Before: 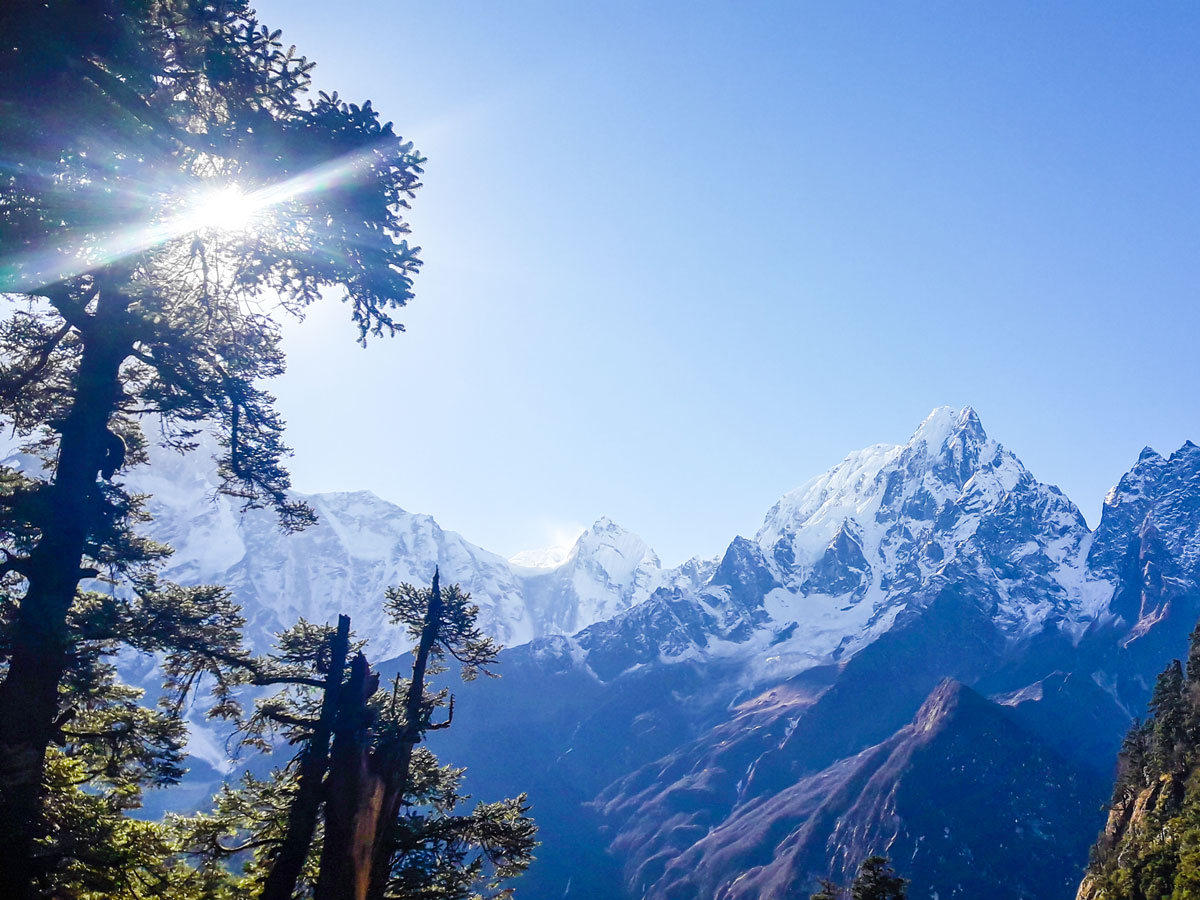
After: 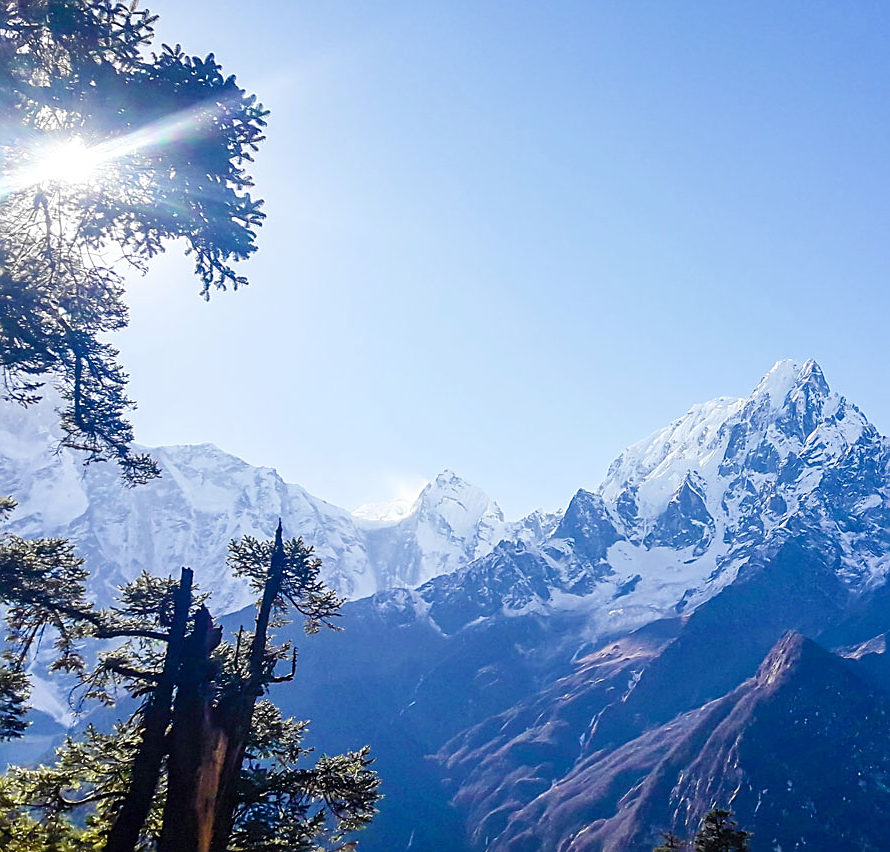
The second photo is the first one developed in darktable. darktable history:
crop and rotate: left 13.15%, top 5.251%, right 12.609%
sharpen: on, module defaults
base curve: curves: ch0 [(0, 0) (0.283, 0.295) (1, 1)], preserve colors none
